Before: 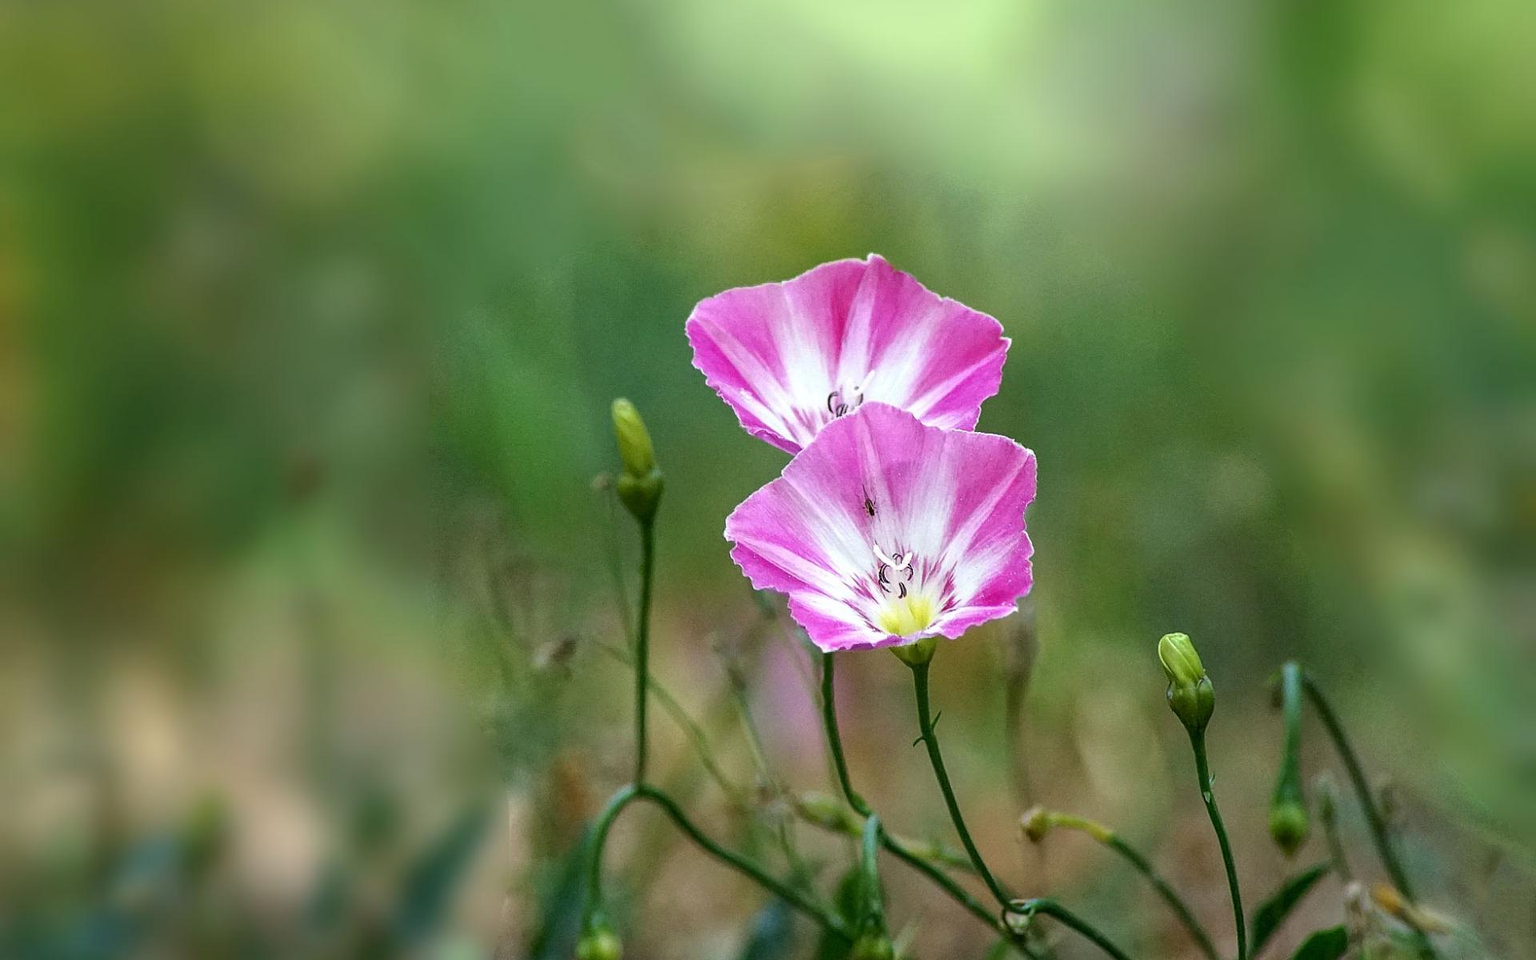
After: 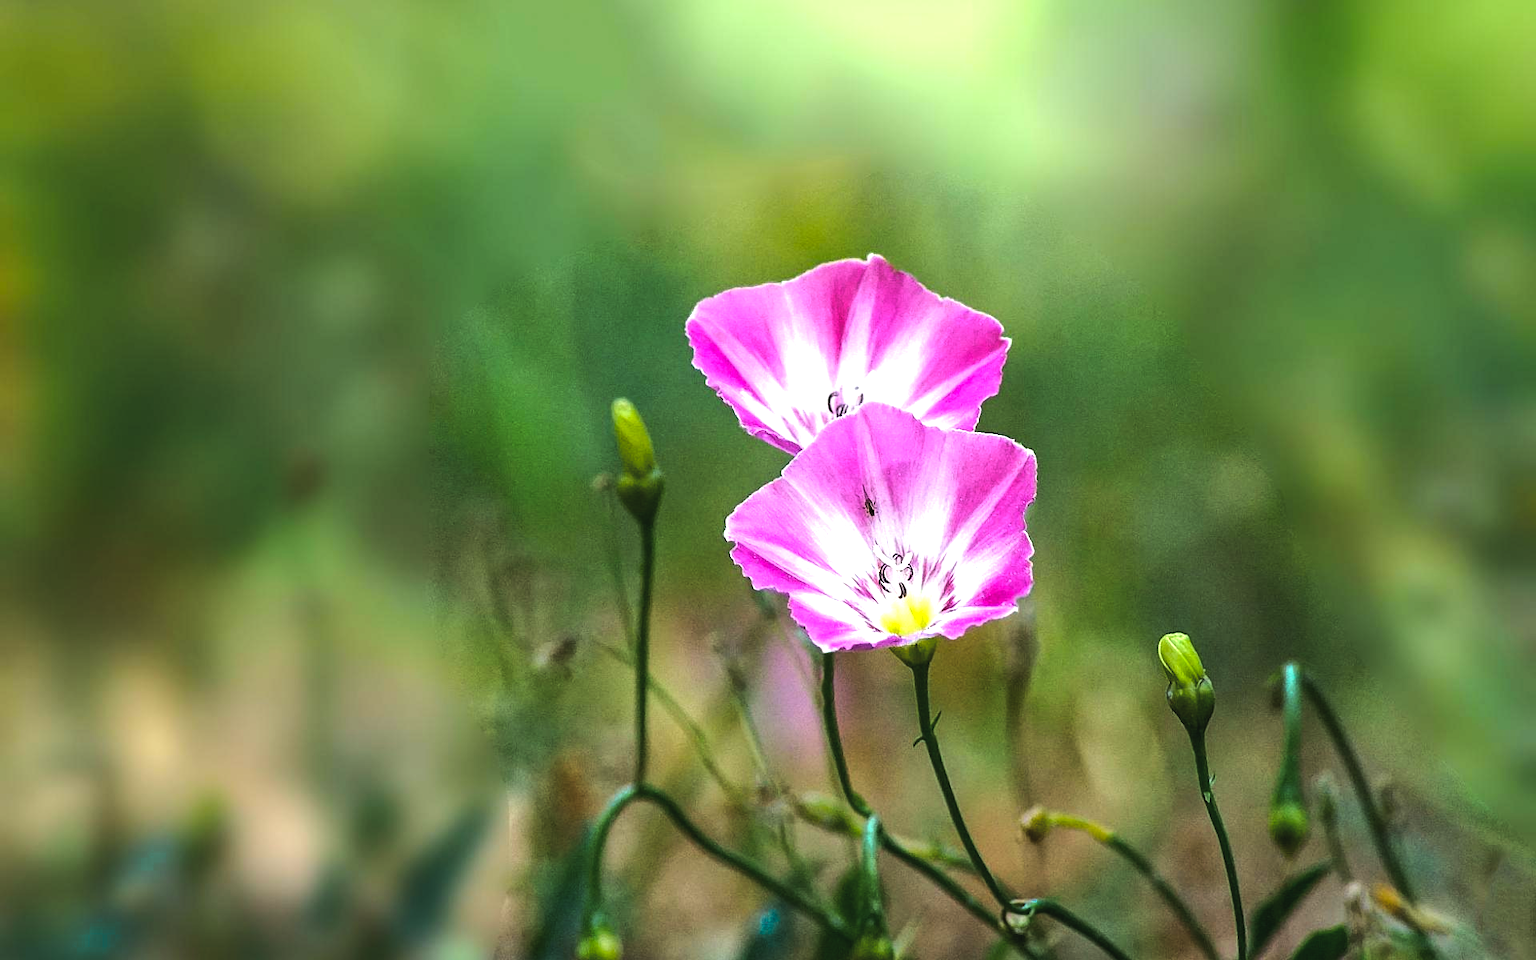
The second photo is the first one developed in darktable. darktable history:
color zones: curves: ch0 [(0.25, 0.5) (0.423, 0.5) (0.443, 0.5) (0.521, 0.756) (0.568, 0.5) (0.576, 0.5) (0.75, 0.5)]; ch1 [(0.25, 0.5) (0.423, 0.5) (0.443, 0.5) (0.539, 0.873) (0.624, 0.565) (0.631, 0.5) (0.75, 0.5)]
color balance rgb: global offset › luminance 0.71%, perceptual saturation grading › global saturation -11.5%, perceptual brilliance grading › highlights 17.77%, perceptual brilliance grading › mid-tones 31.71%, perceptual brilliance grading › shadows -31.01%, global vibrance 50%
